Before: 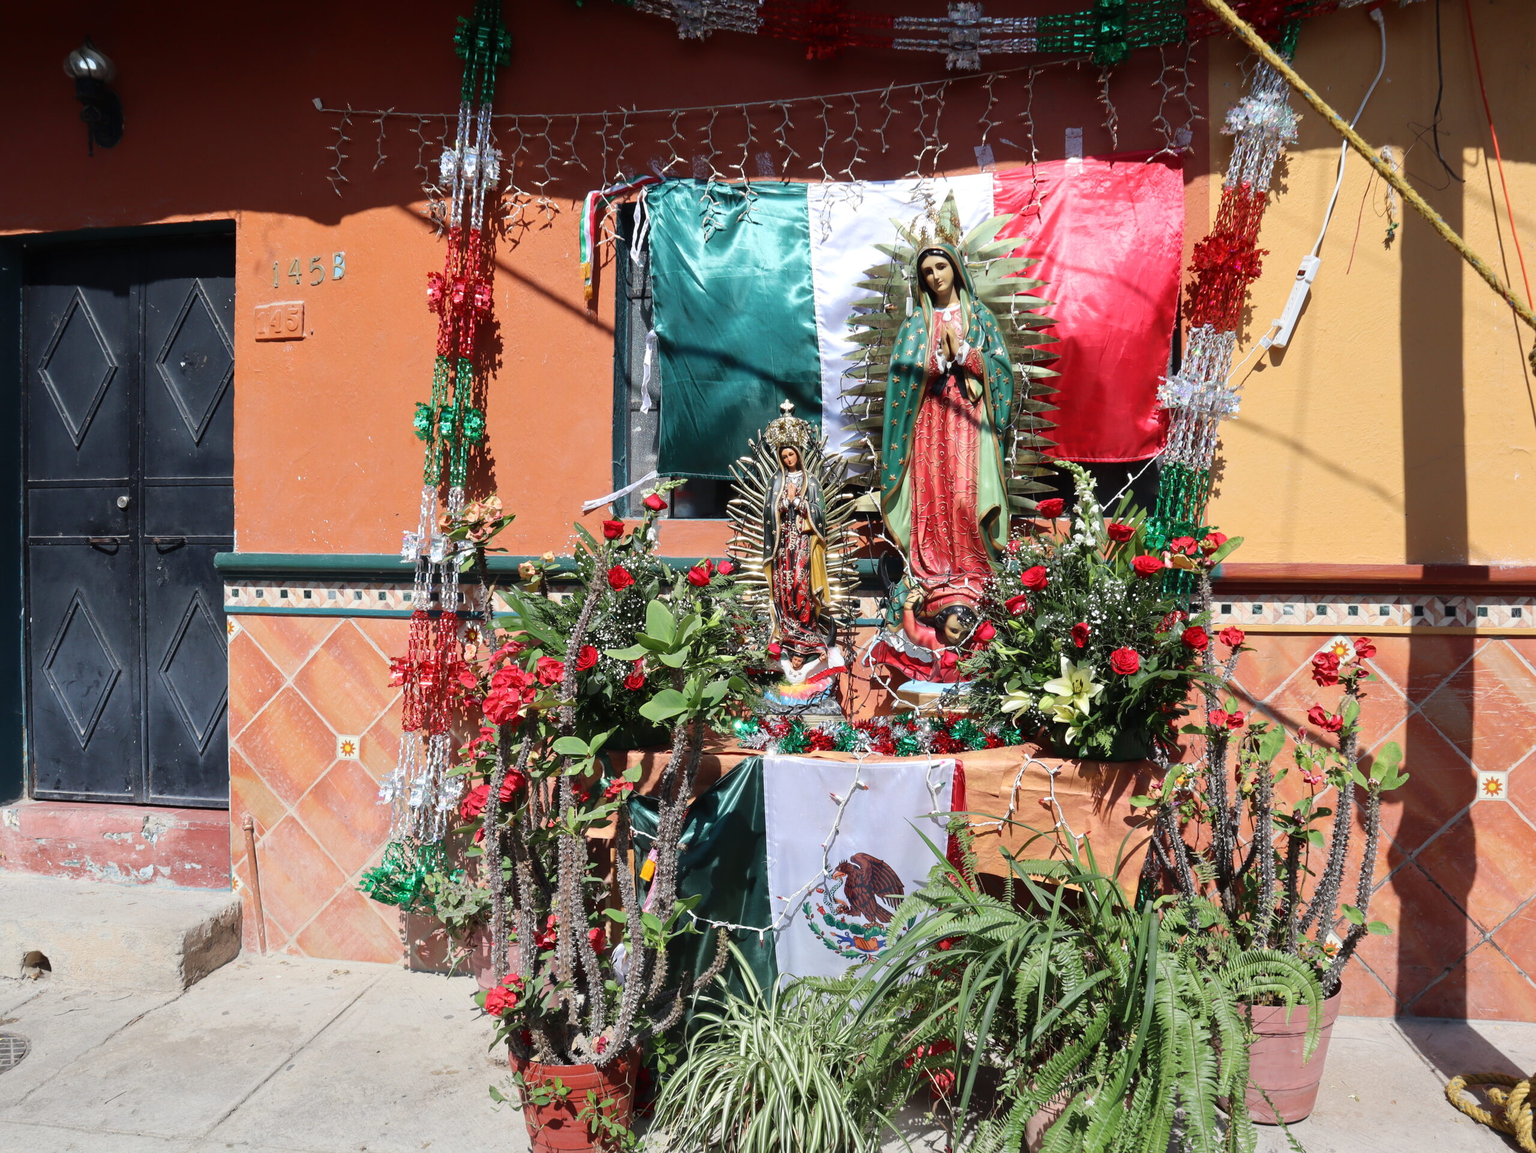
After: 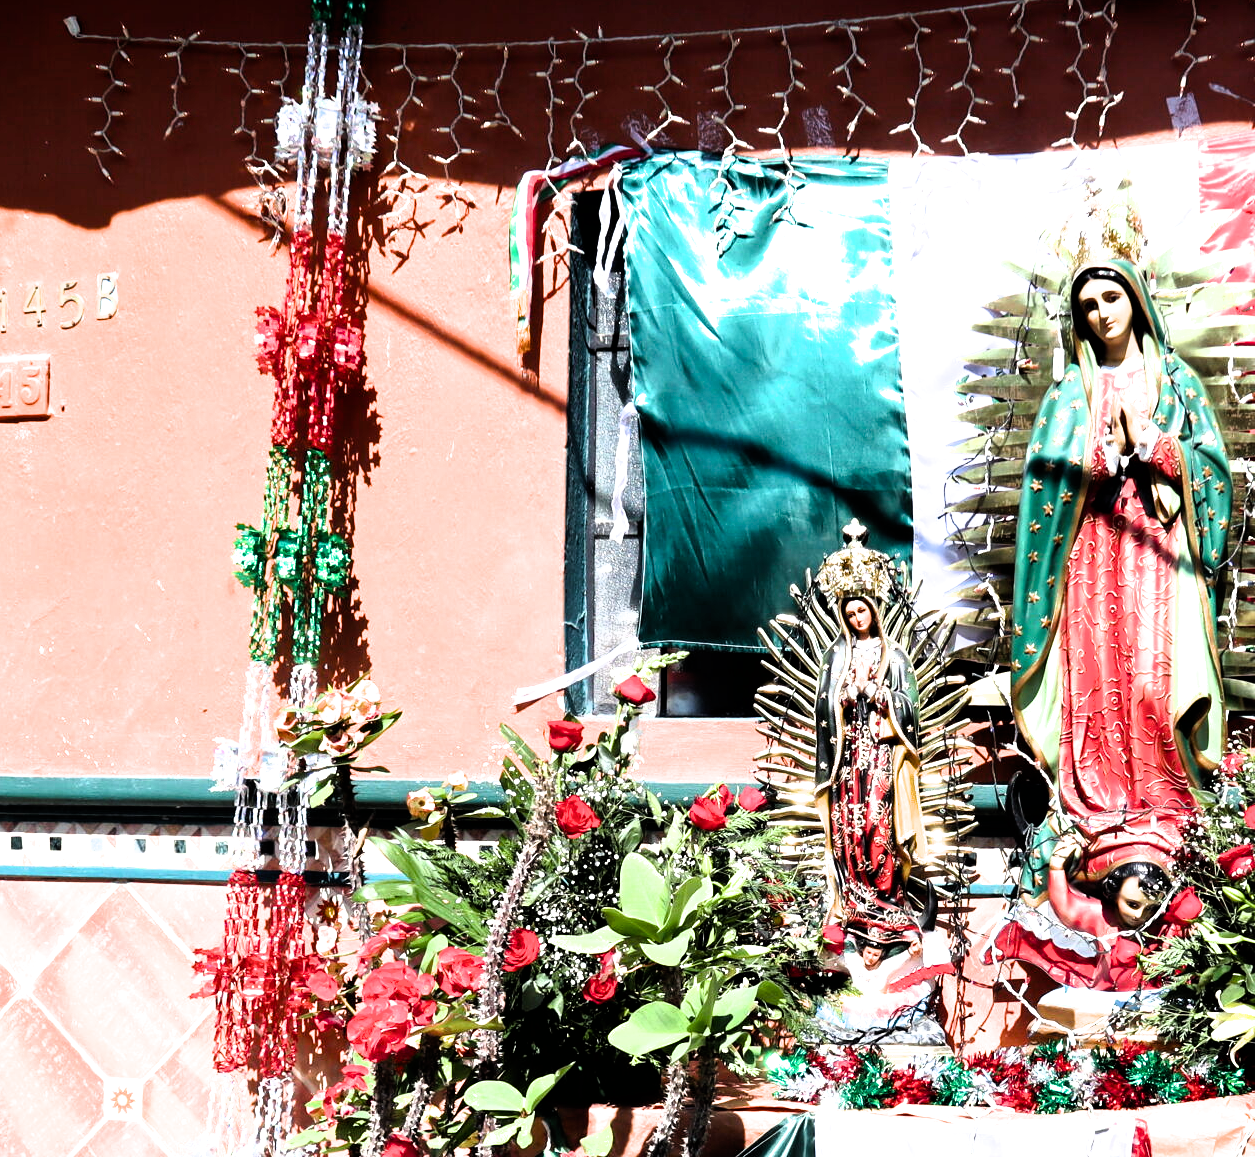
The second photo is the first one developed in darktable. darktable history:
exposure: black level correction 0, exposure 0.701 EV, compensate highlight preservation false
filmic rgb: black relative exposure -8.19 EV, white relative exposure 2.23 EV, hardness 7.11, latitude 84.79%, contrast 1.709, highlights saturation mix -3.69%, shadows ↔ highlights balance -2.34%
crop: left 17.885%, top 7.691%, right 33.074%, bottom 32.074%
color balance rgb: perceptual saturation grading › global saturation 25.013%, global vibrance 14.368%
